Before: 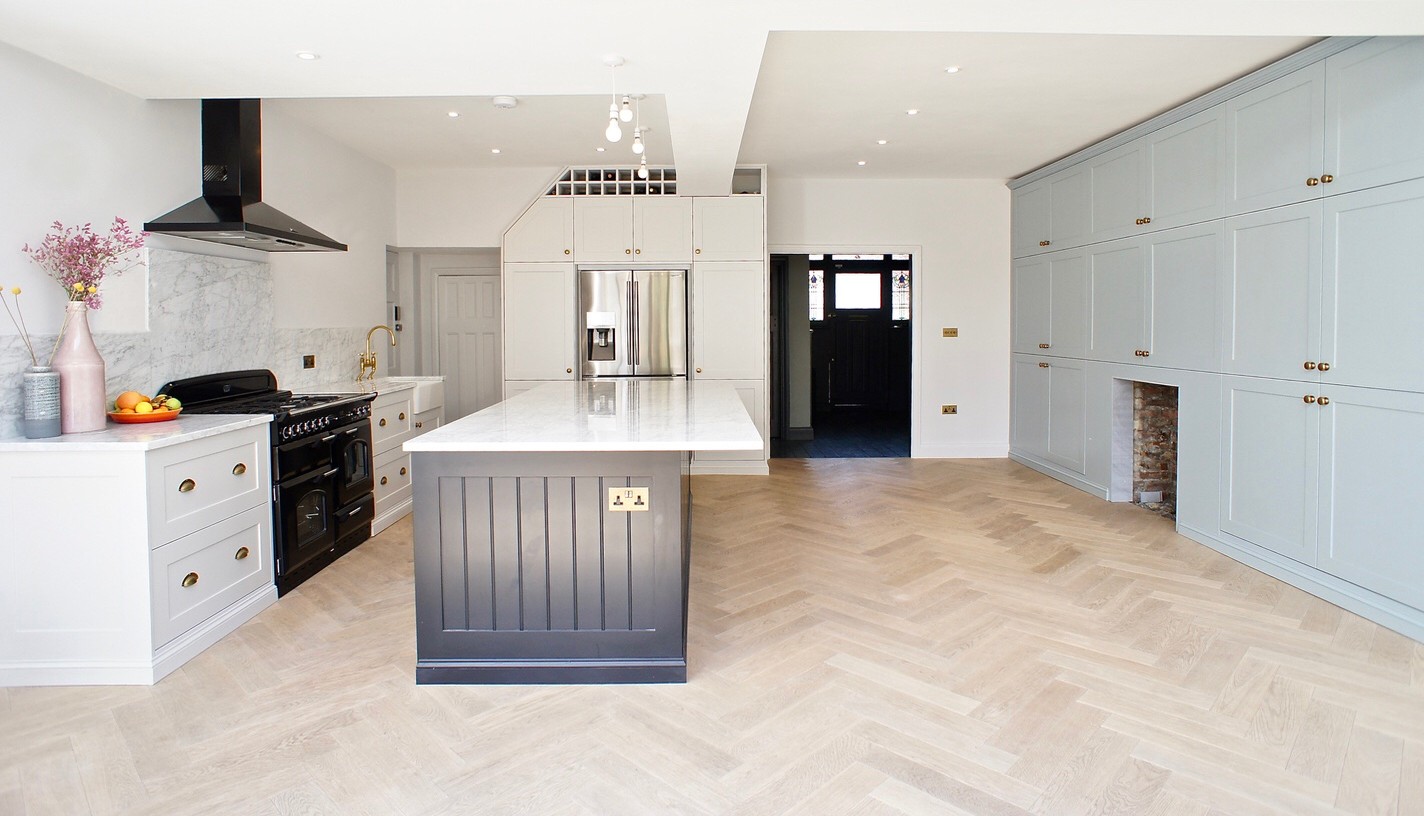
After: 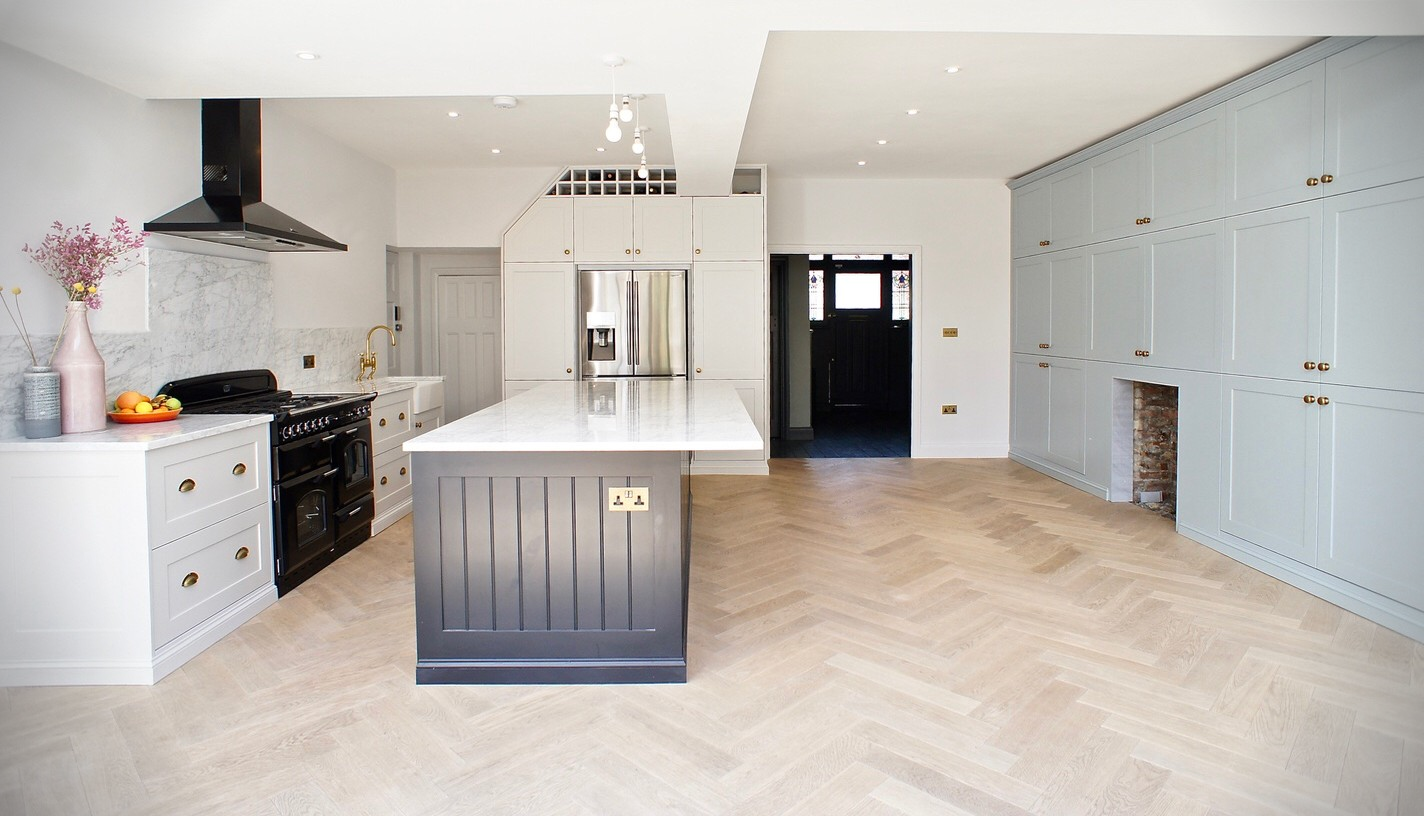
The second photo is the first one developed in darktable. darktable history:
rotate and perspective: automatic cropping original format, crop left 0, crop top 0
vignetting: fall-off start 88.03%, fall-off radius 24.9%
